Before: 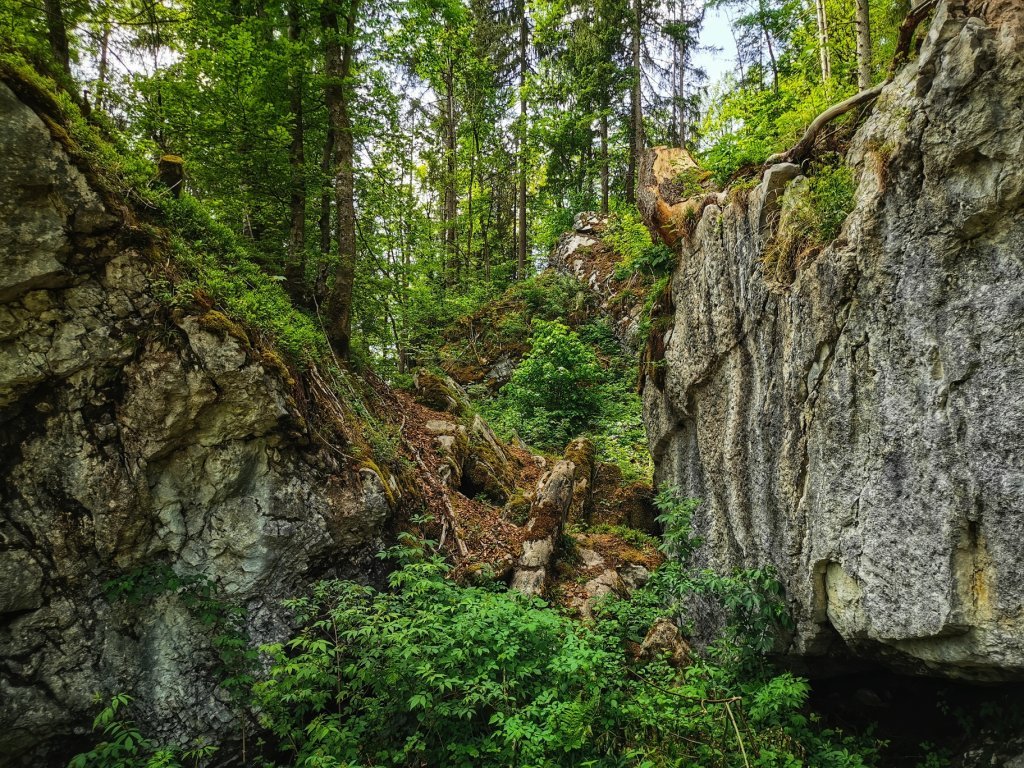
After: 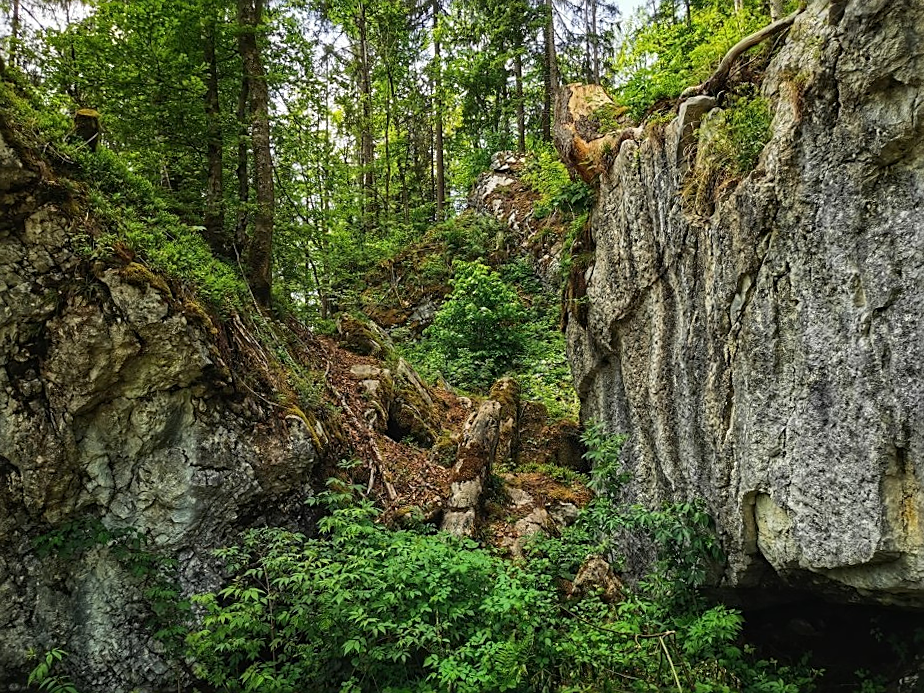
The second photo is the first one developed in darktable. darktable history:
crop and rotate: angle 1.96°, left 5.673%, top 5.673%
sharpen: on, module defaults
